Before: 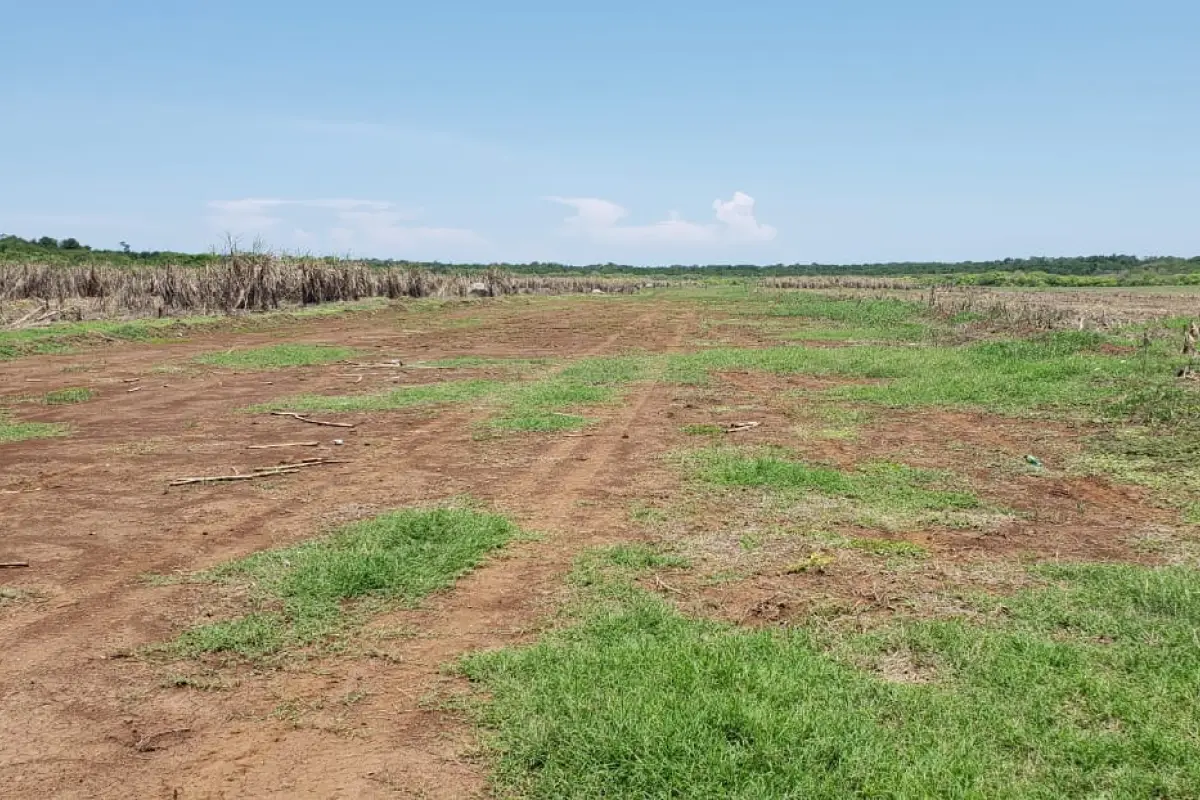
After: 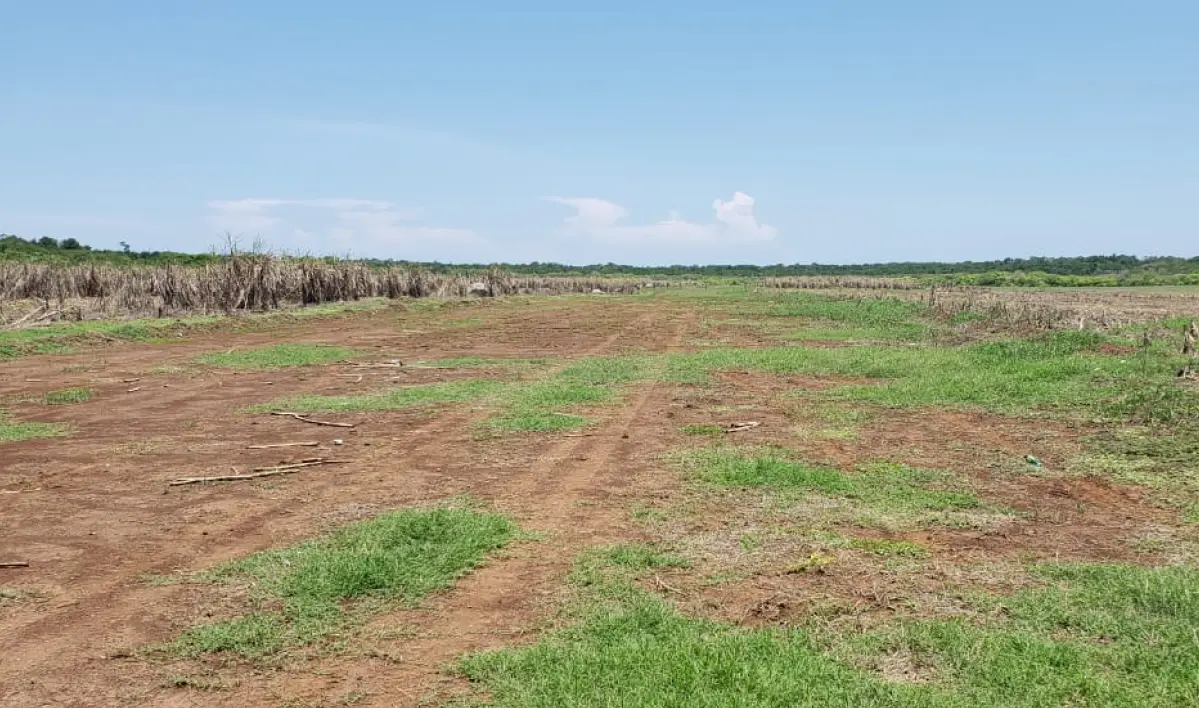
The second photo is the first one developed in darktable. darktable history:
crop and rotate: top 0%, bottom 11.47%
